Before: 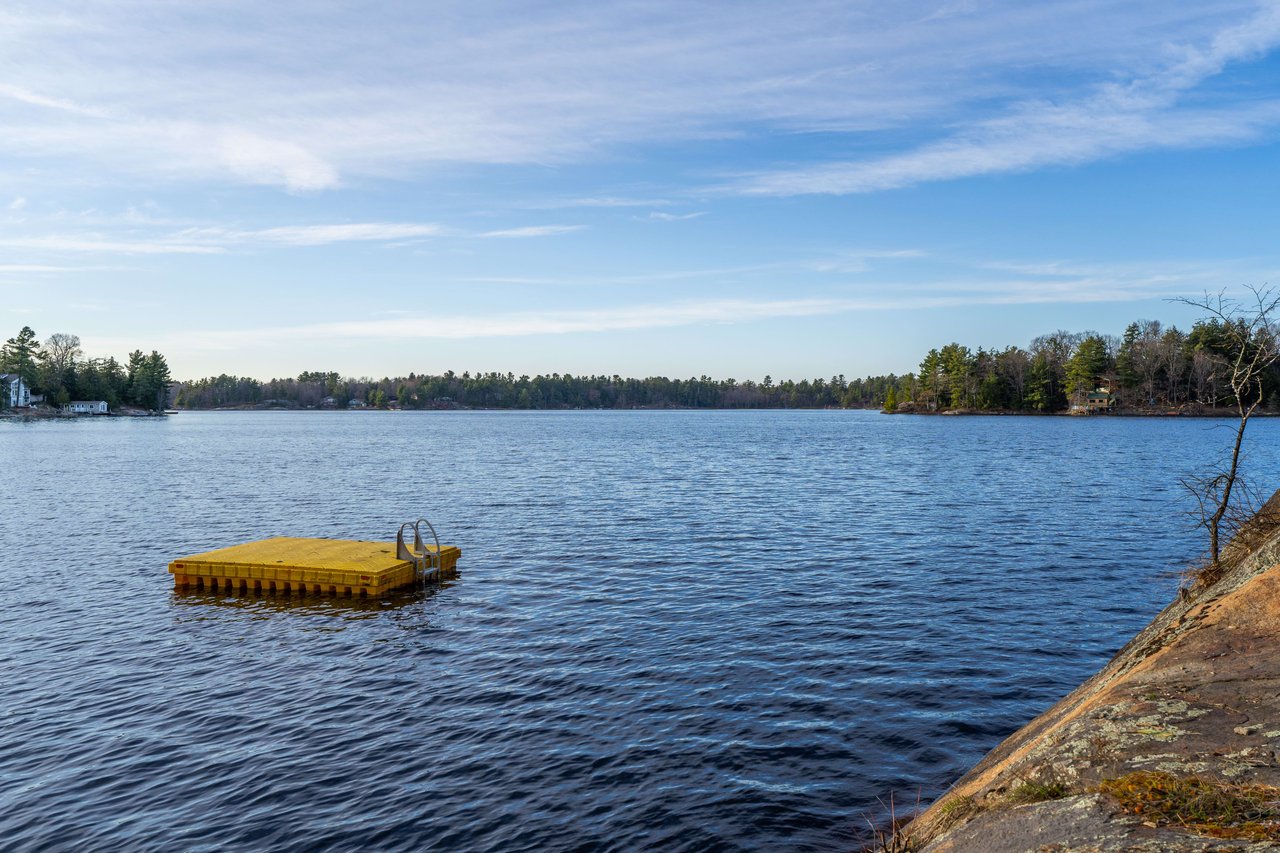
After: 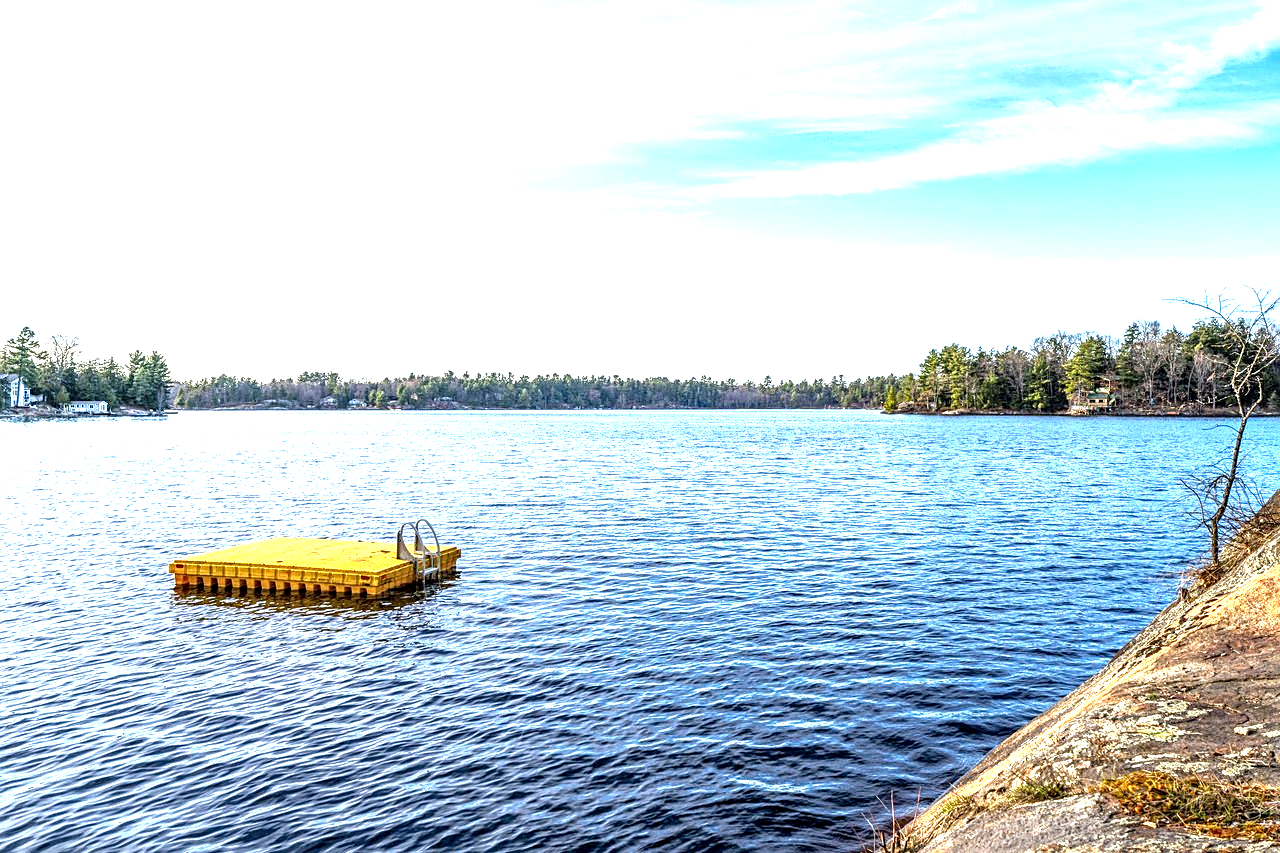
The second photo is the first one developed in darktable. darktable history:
local contrast: detail 160%
exposure: black level correction 0.001, exposure 1.719 EV, compensate exposure bias true, compensate highlight preservation false
sharpen: on, module defaults
